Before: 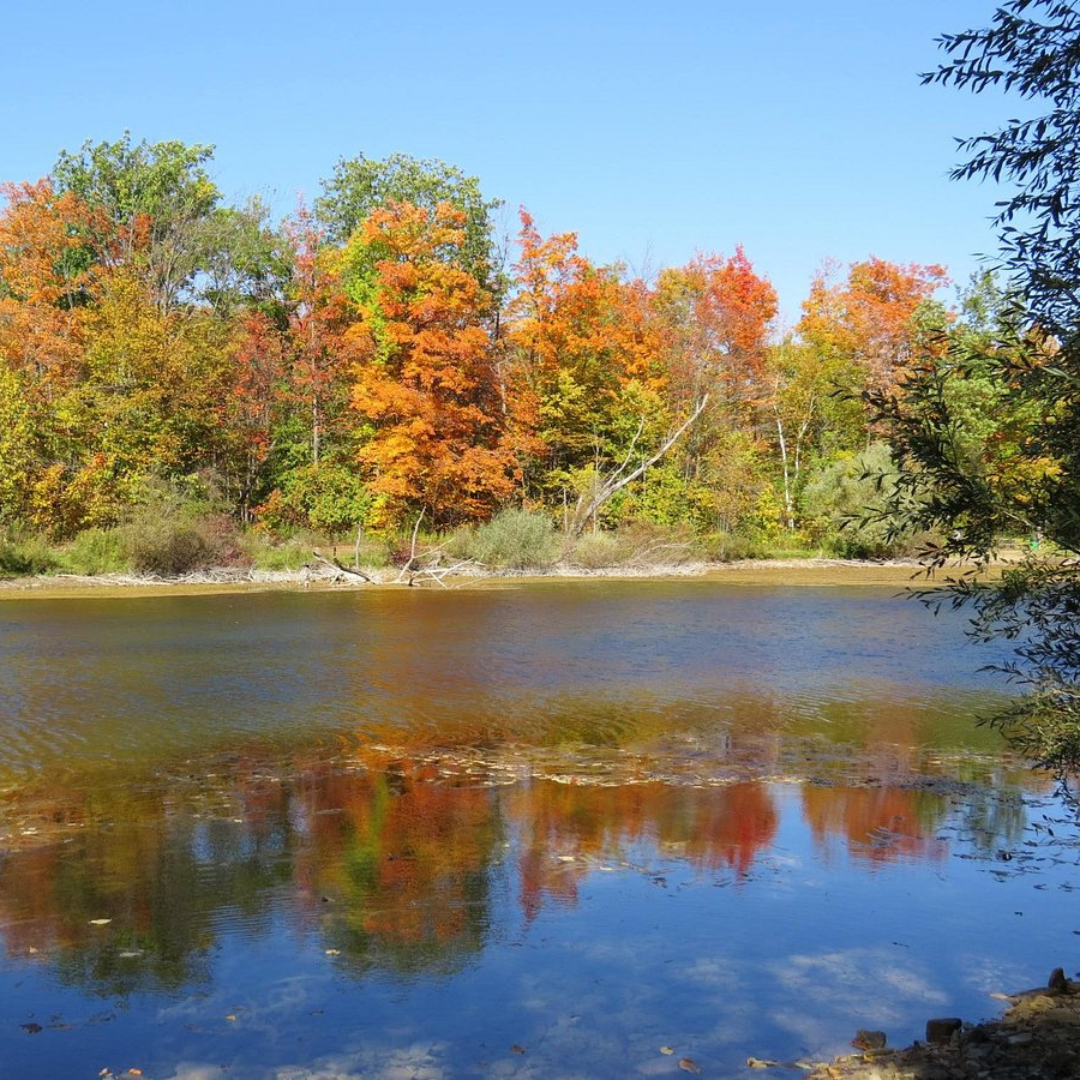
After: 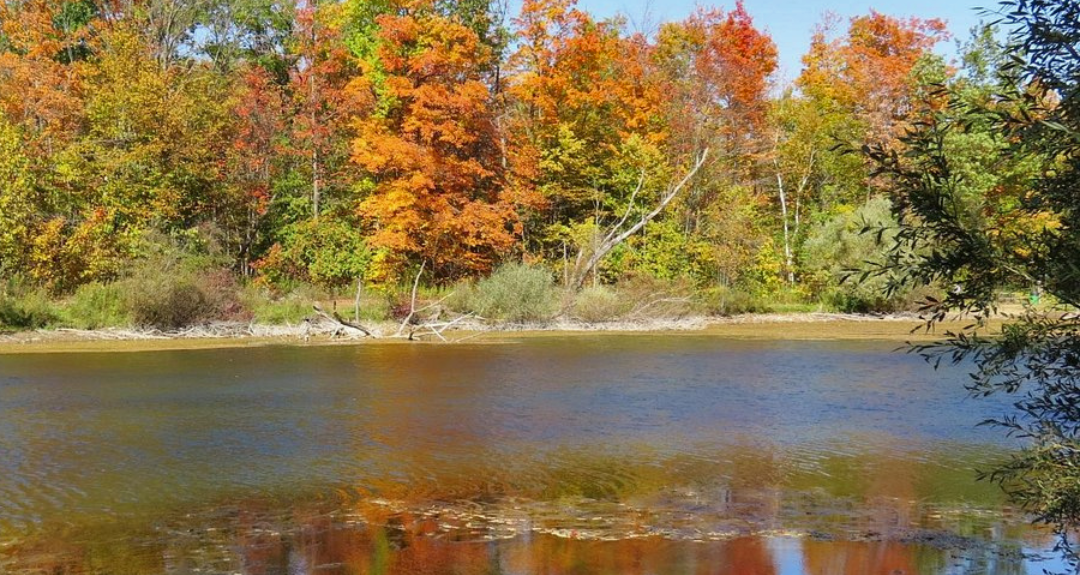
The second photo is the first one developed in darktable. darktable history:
crop and rotate: top 22.928%, bottom 23.795%
shadows and highlights: shadows 43.7, white point adjustment -1.4, soften with gaussian
